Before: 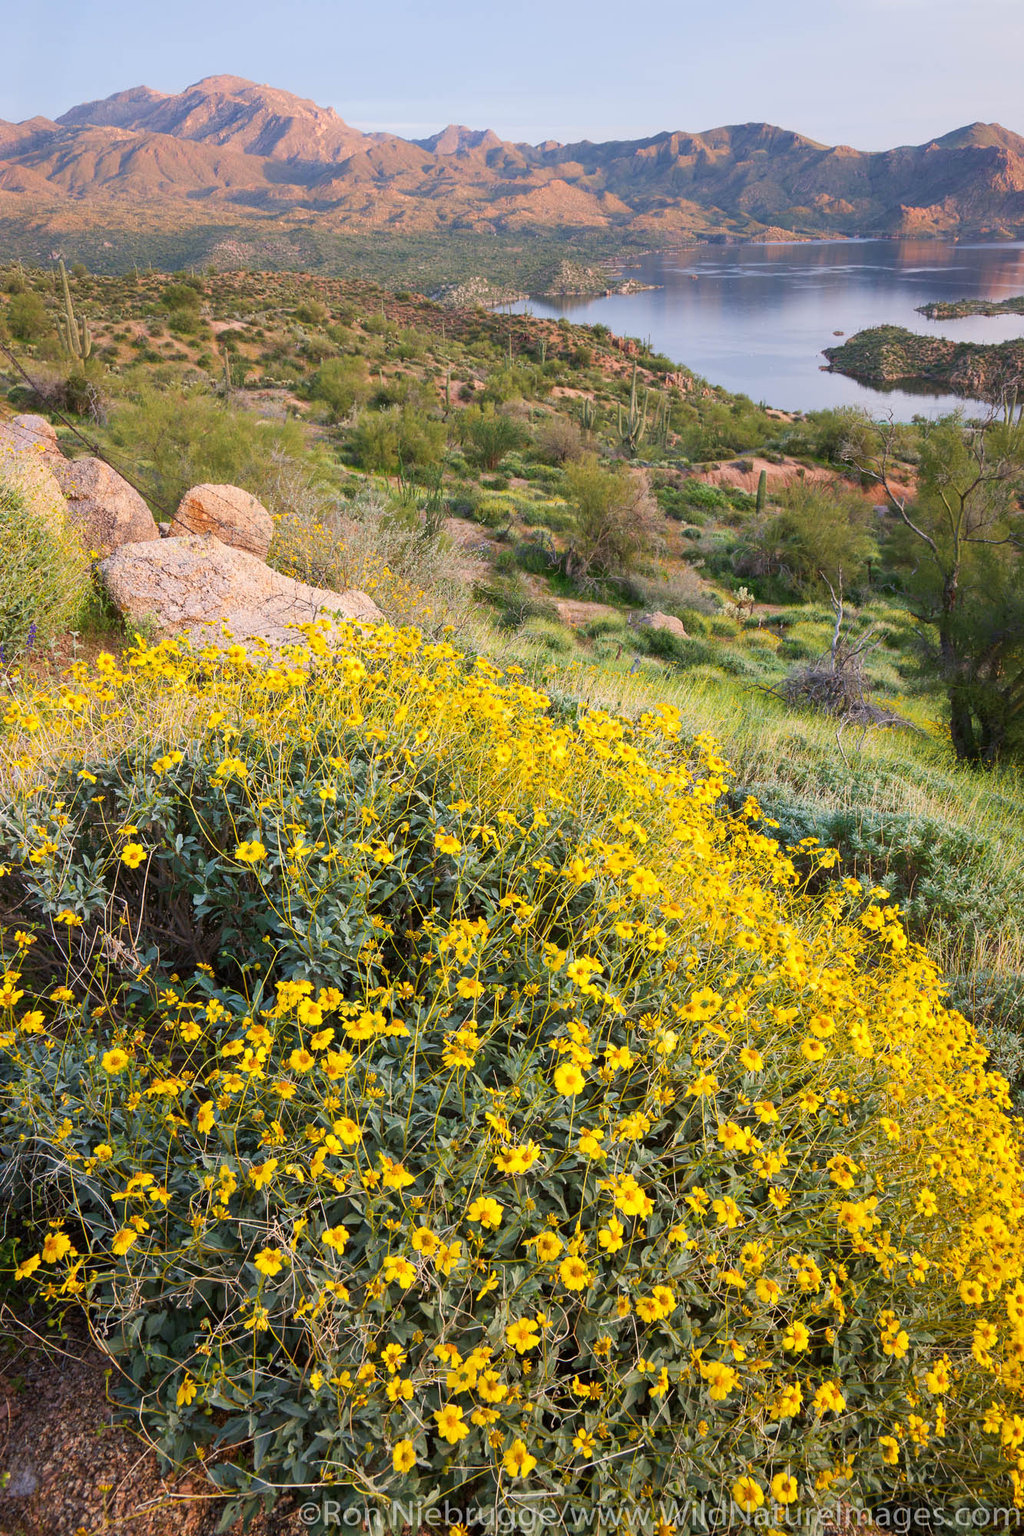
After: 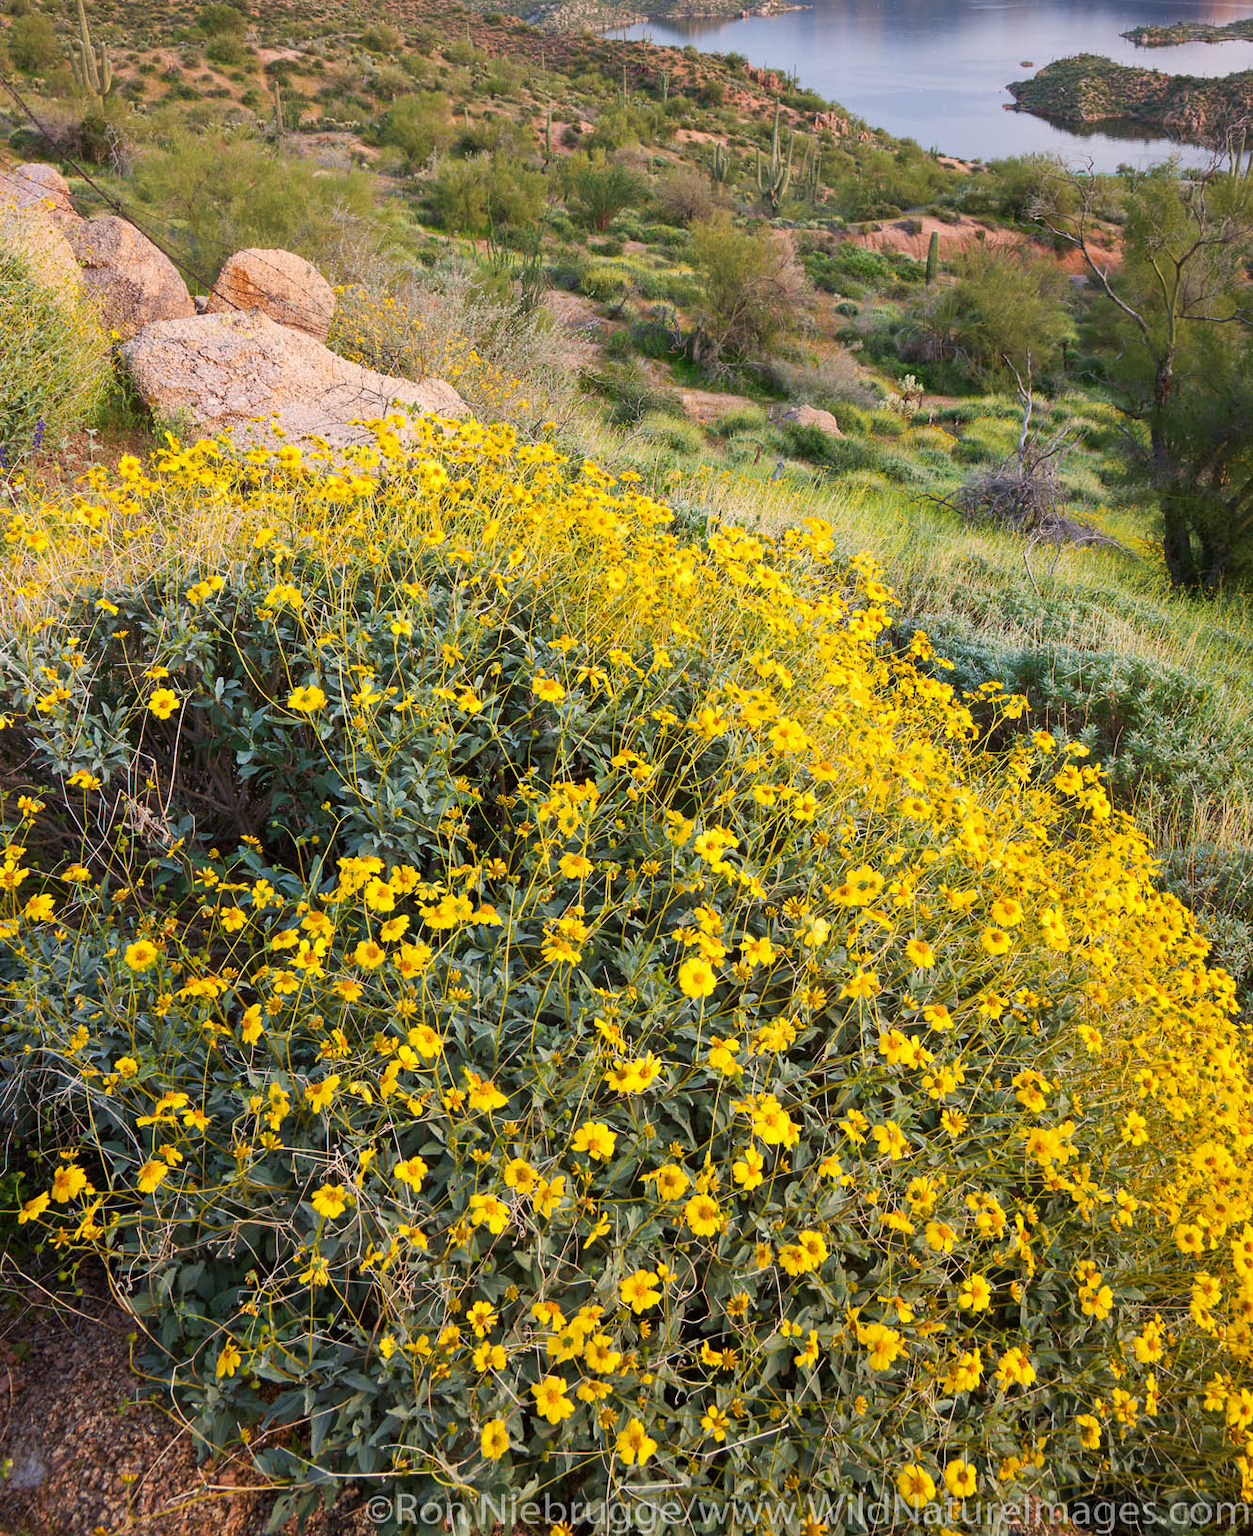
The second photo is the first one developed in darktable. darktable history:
crop and rotate: top 18.326%
